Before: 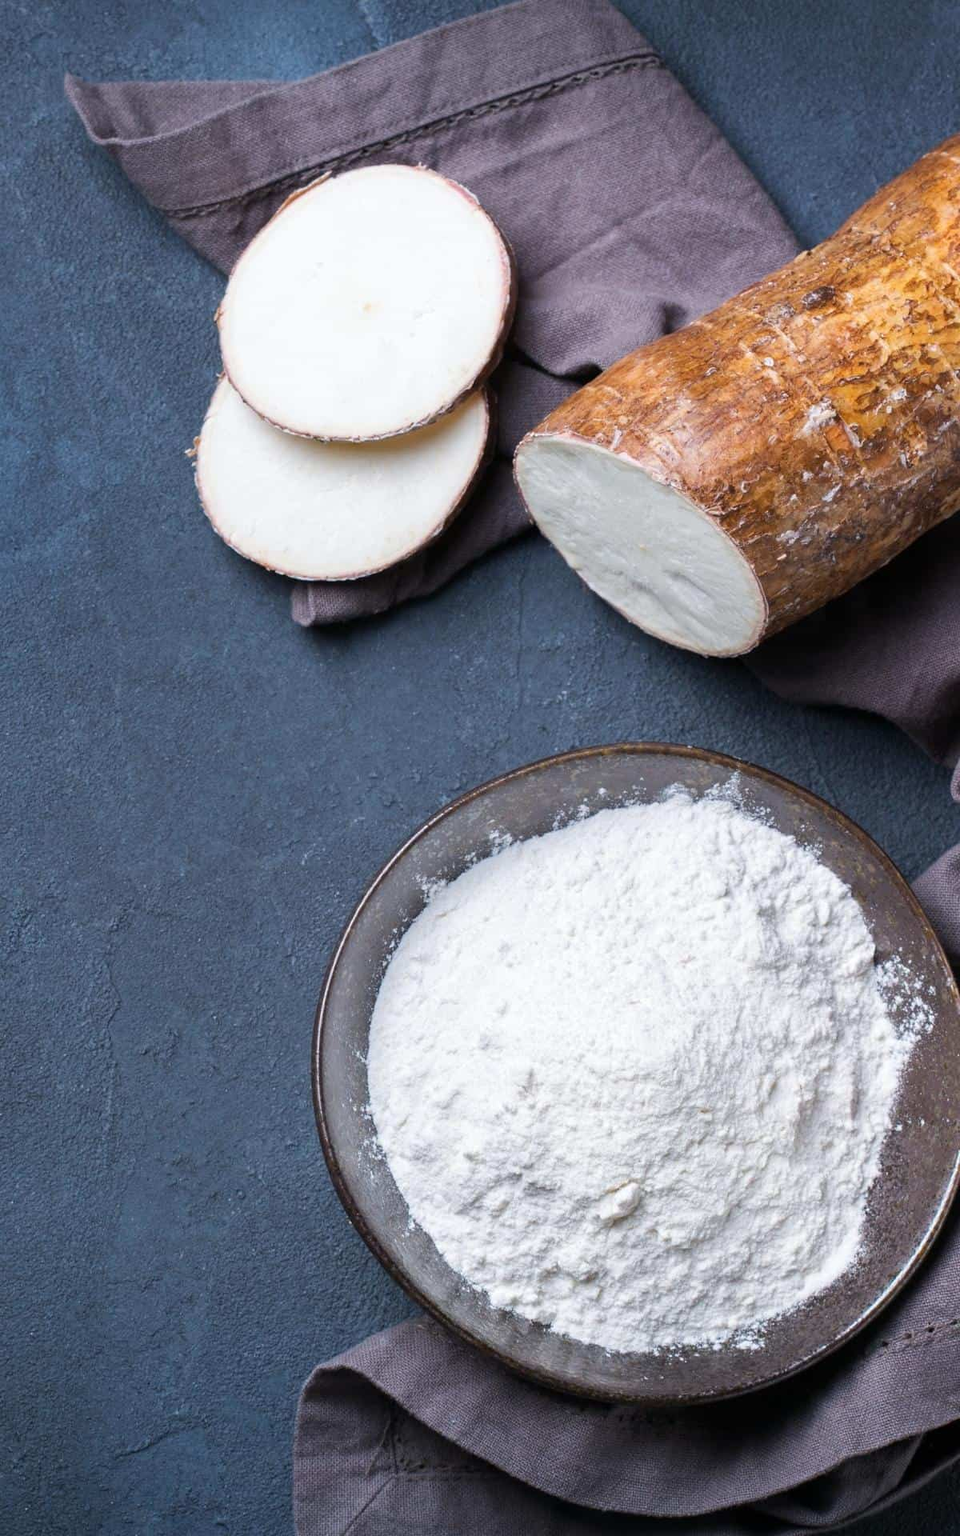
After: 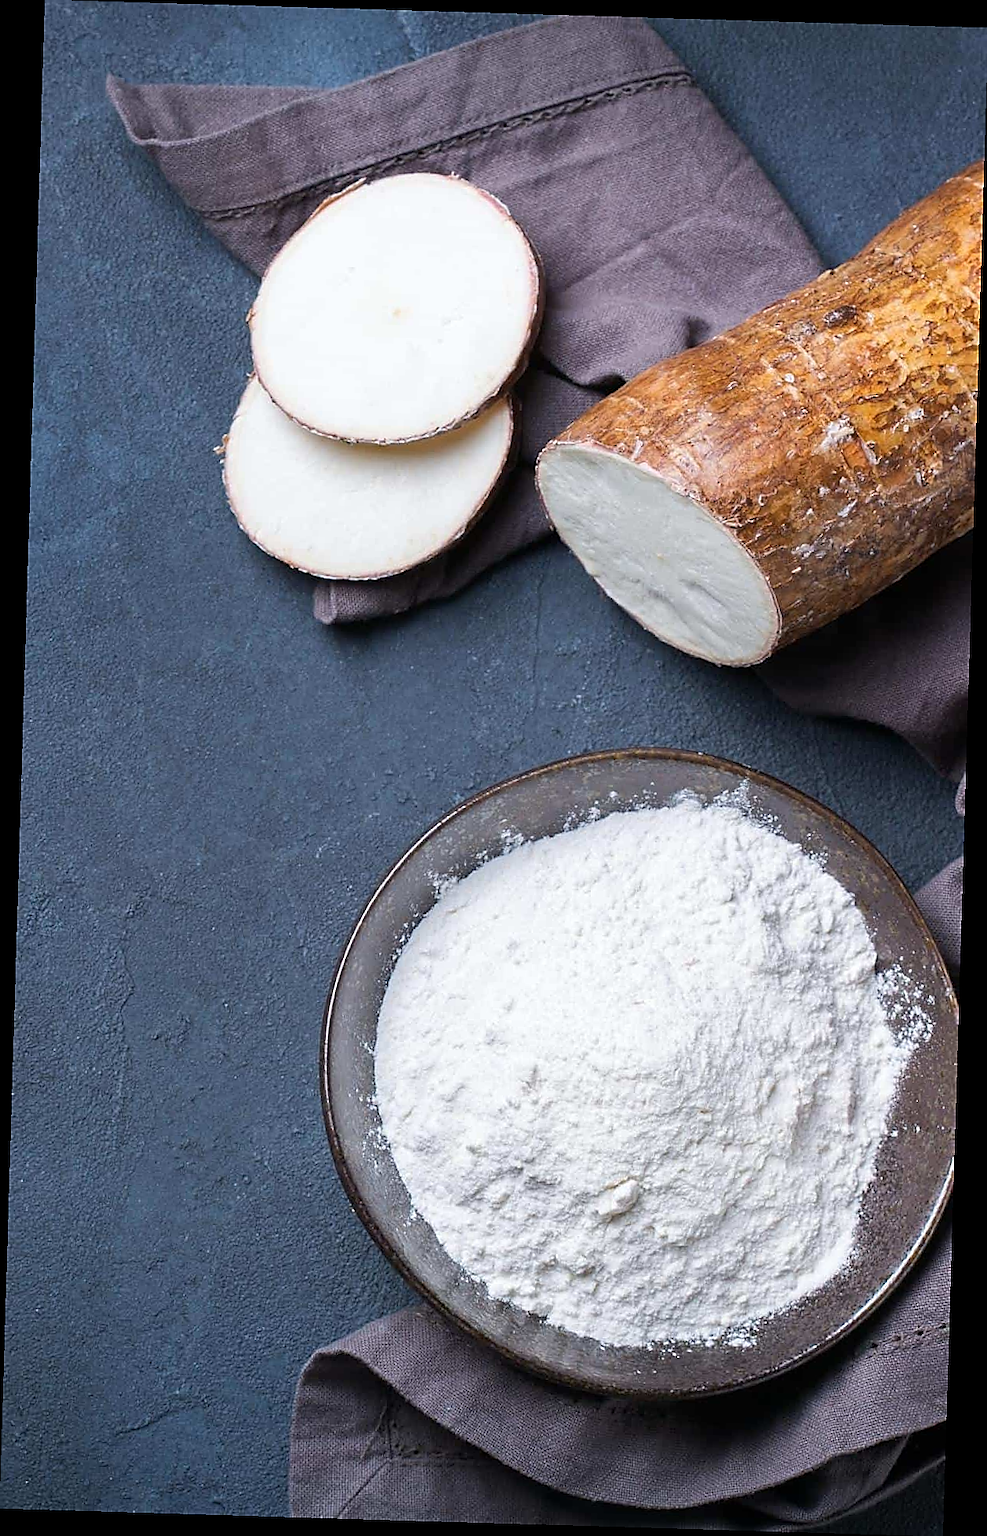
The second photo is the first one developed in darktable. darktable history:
sharpen: radius 1.4, amount 1.25, threshold 0.7
rotate and perspective: rotation 1.72°, automatic cropping off
